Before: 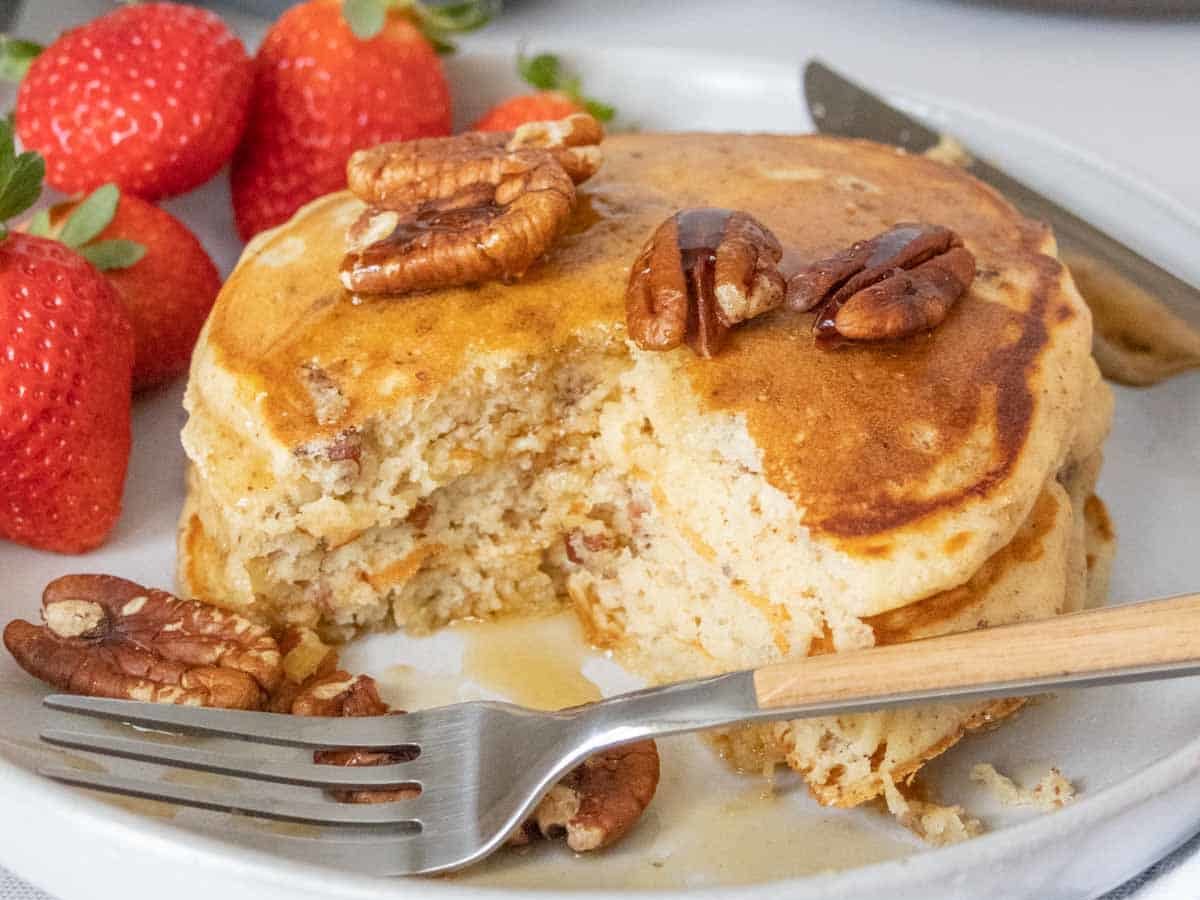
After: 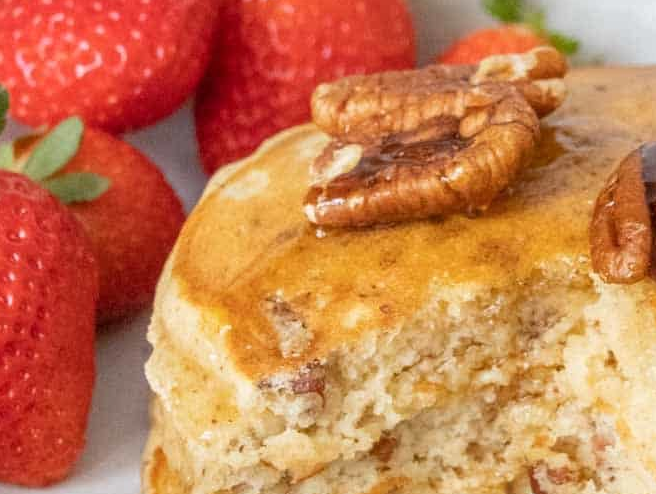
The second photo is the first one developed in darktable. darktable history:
tone equalizer: on, module defaults
crop and rotate: left 3.047%, top 7.509%, right 42.236%, bottom 37.598%
